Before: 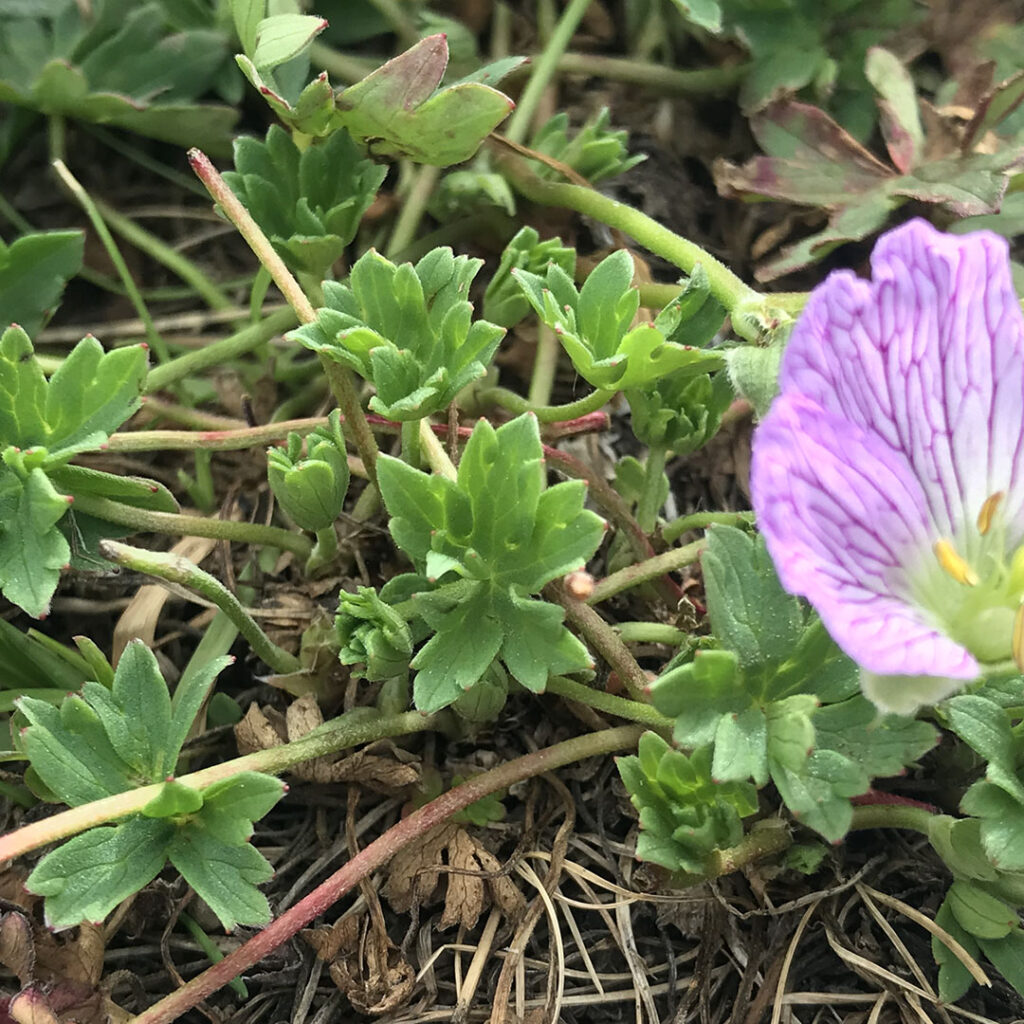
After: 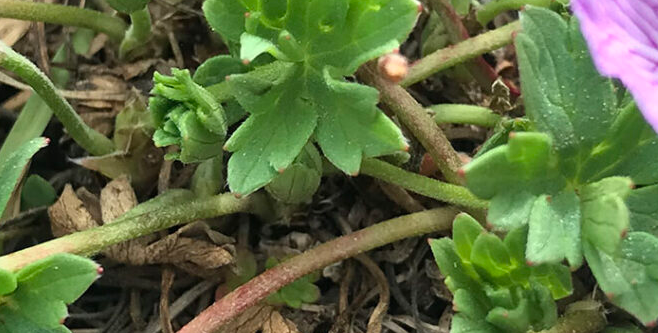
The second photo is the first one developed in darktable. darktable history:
shadows and highlights: soften with gaussian
crop: left 18.235%, top 50.657%, right 17.447%, bottom 16.795%
